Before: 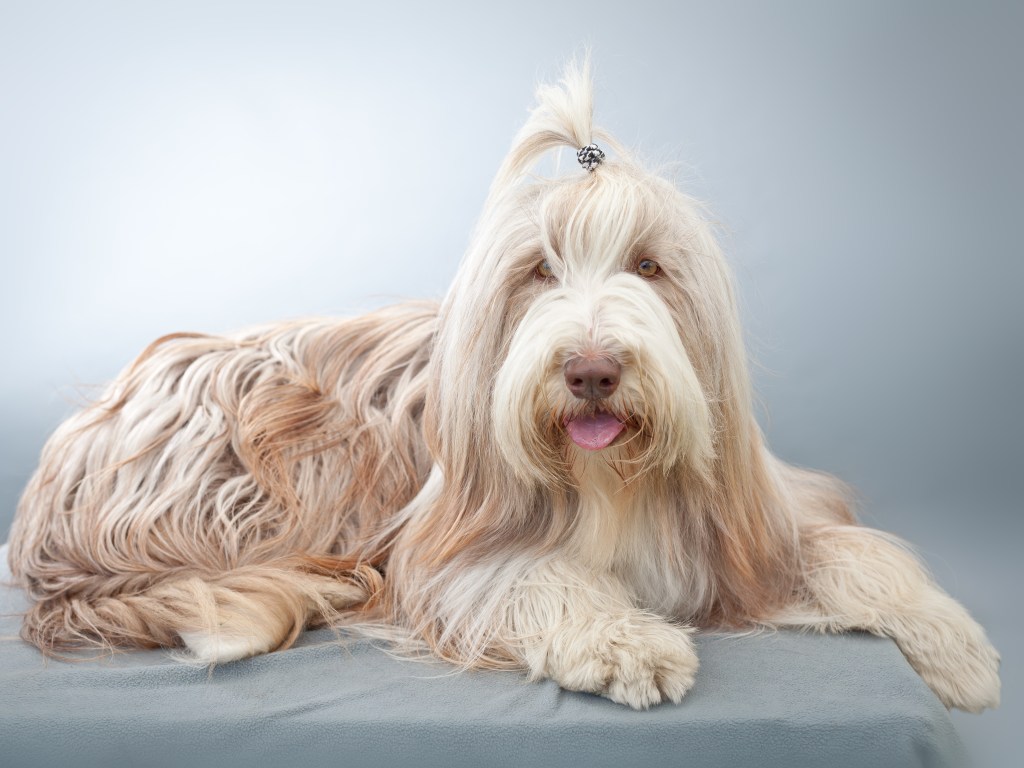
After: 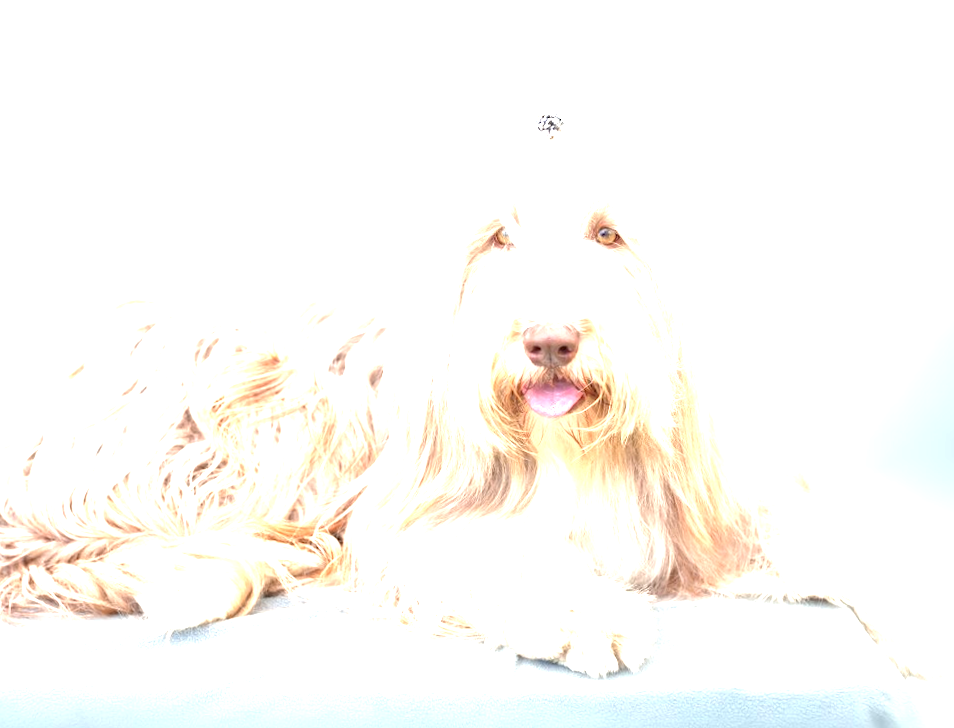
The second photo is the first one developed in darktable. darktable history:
crop and rotate: angle -1.96°, left 3.097%, top 4.154%, right 1.586%, bottom 0.529%
exposure: black level correction 0, exposure 2.138 EV, compensate exposure bias true, compensate highlight preservation false
rotate and perspective: rotation -1.75°, automatic cropping off
